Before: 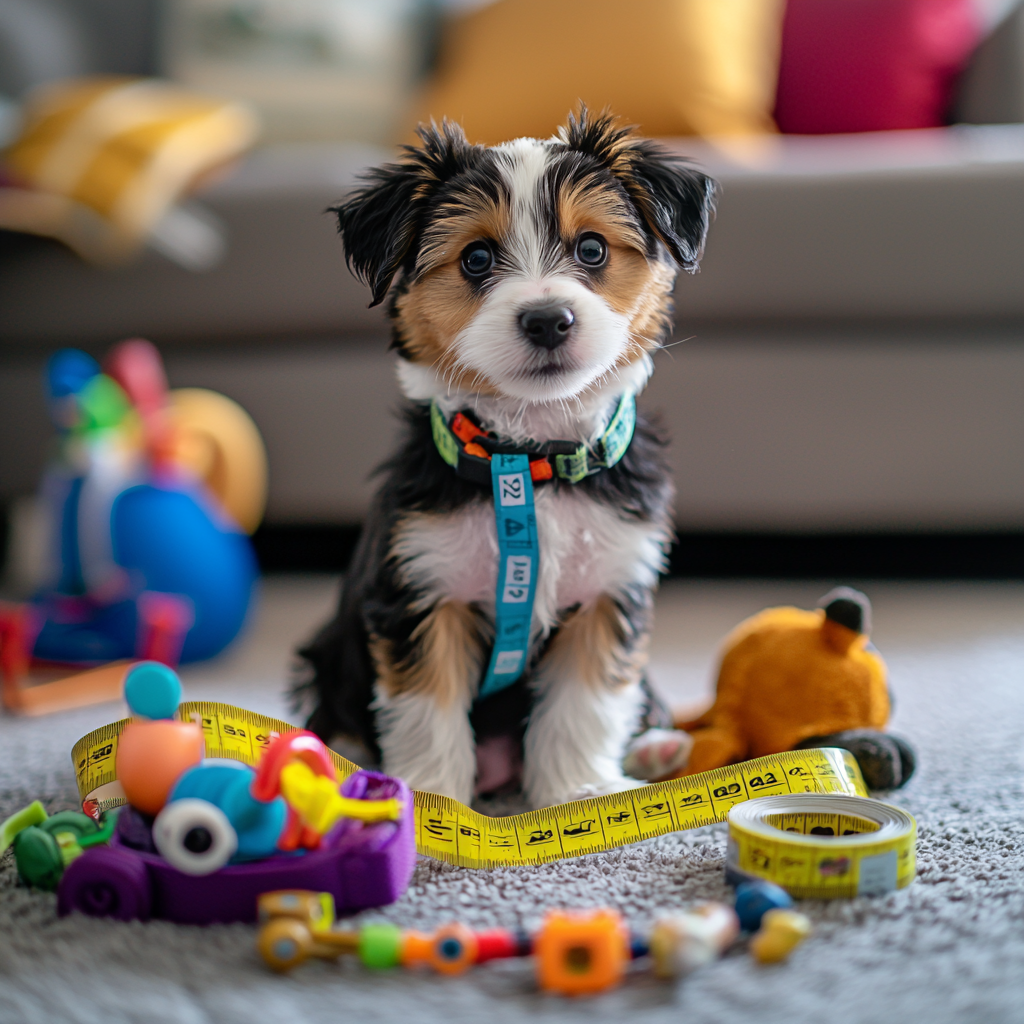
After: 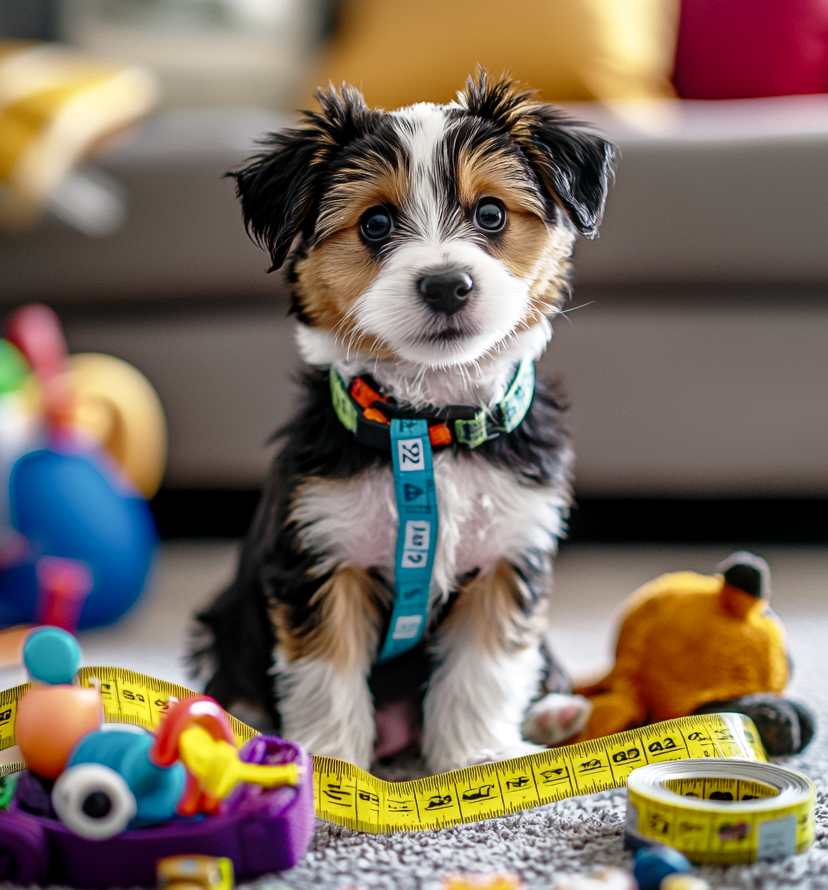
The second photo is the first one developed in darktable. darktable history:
local contrast: on, module defaults
crop: left 9.929%, top 3.475%, right 9.188%, bottom 9.529%
tone curve: curves: ch0 [(0, 0) (0.797, 0.684) (1, 1)], color space Lab, linked channels, preserve colors none
base curve: curves: ch0 [(0, 0) (0.028, 0.03) (0.121, 0.232) (0.46, 0.748) (0.859, 0.968) (1, 1)], preserve colors none
